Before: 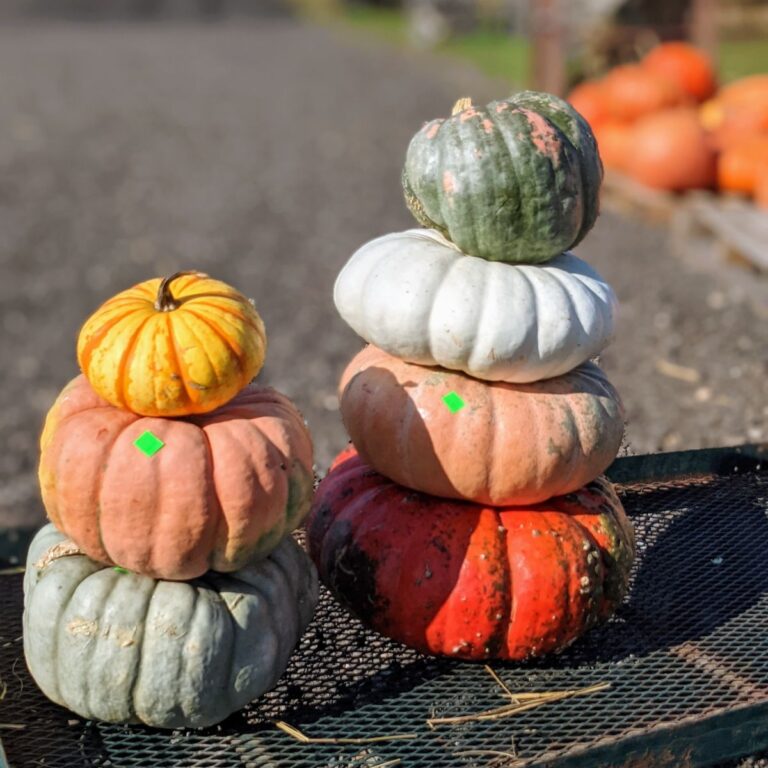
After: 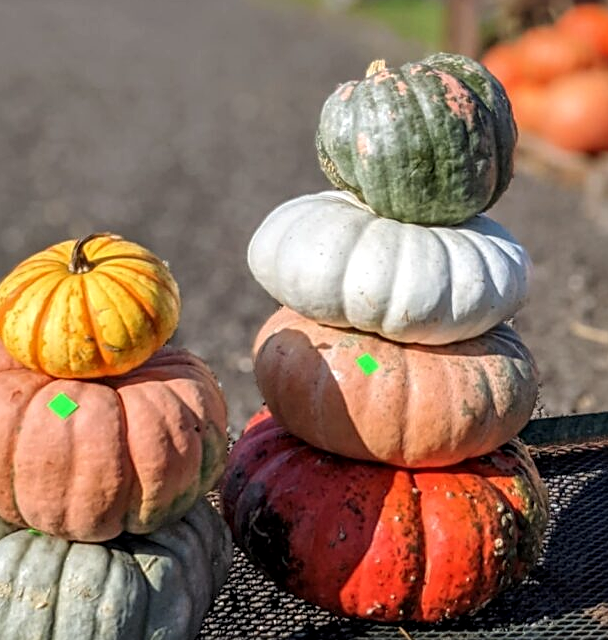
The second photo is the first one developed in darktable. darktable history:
local contrast: on, module defaults
crop: left 11.211%, top 4.959%, right 9.605%, bottom 10.359%
sharpen: on, module defaults
